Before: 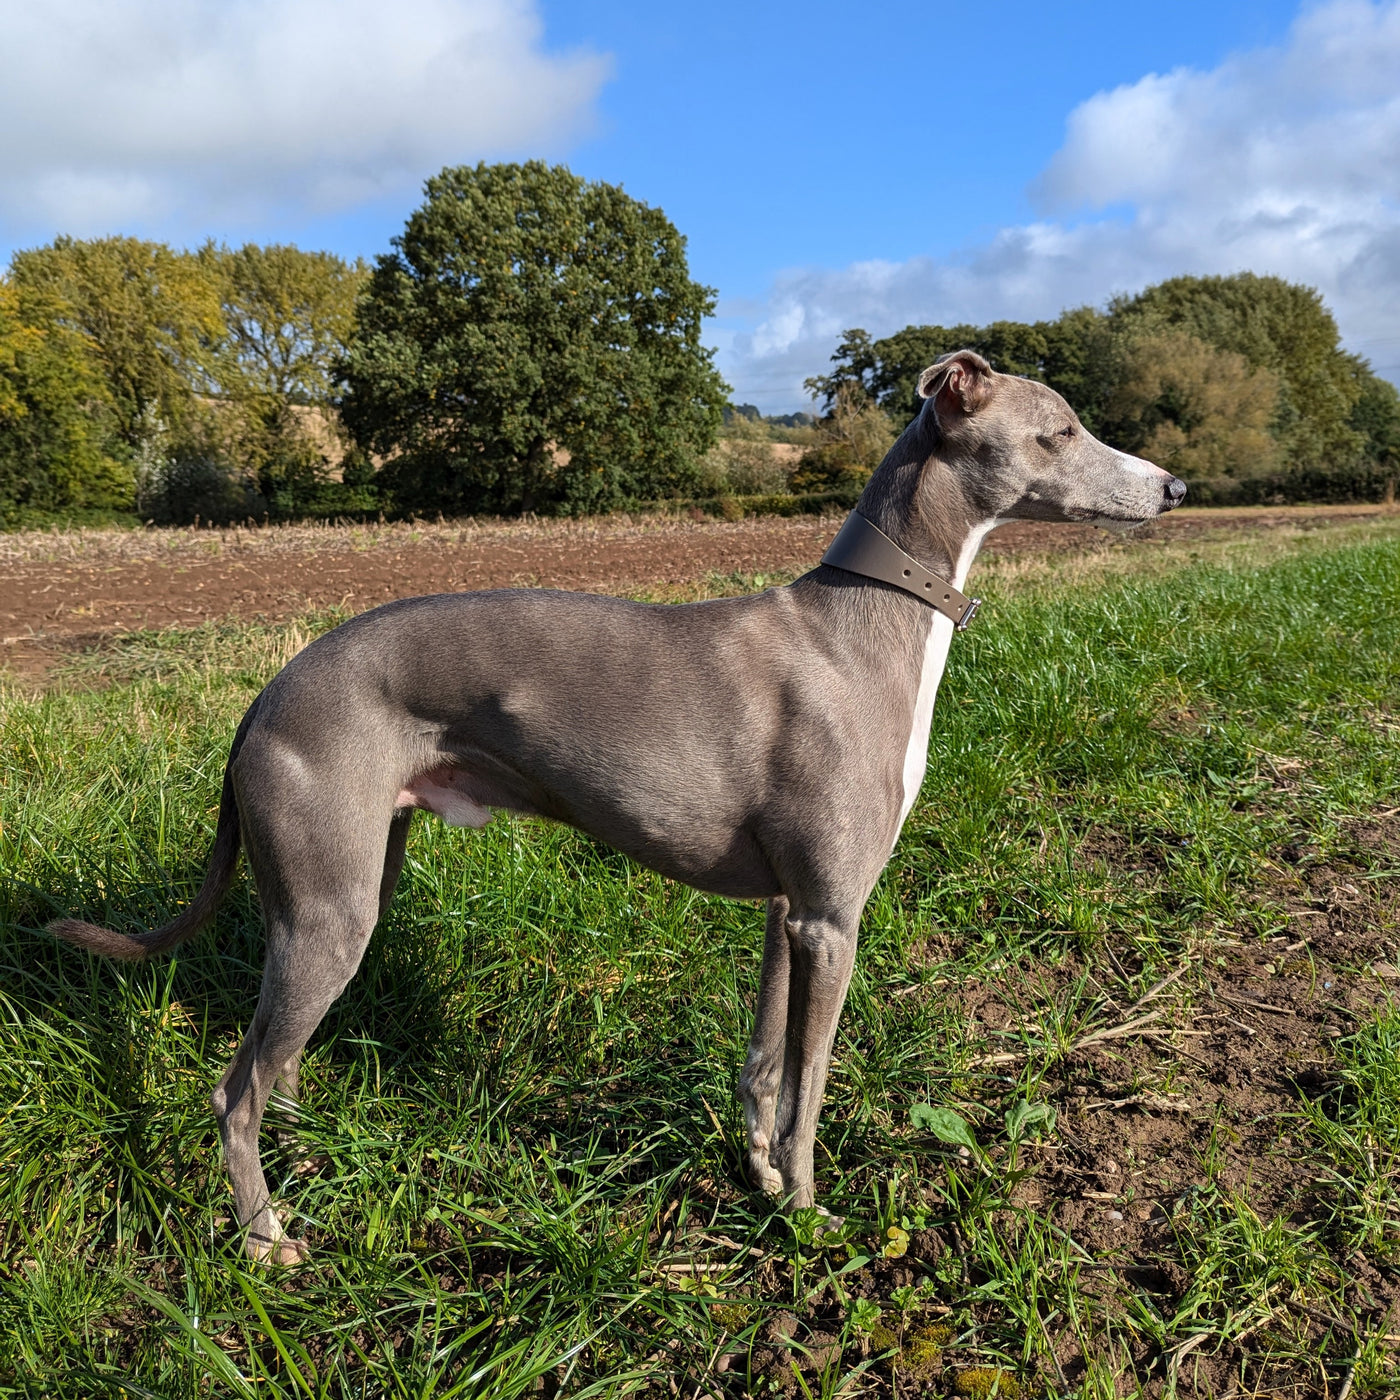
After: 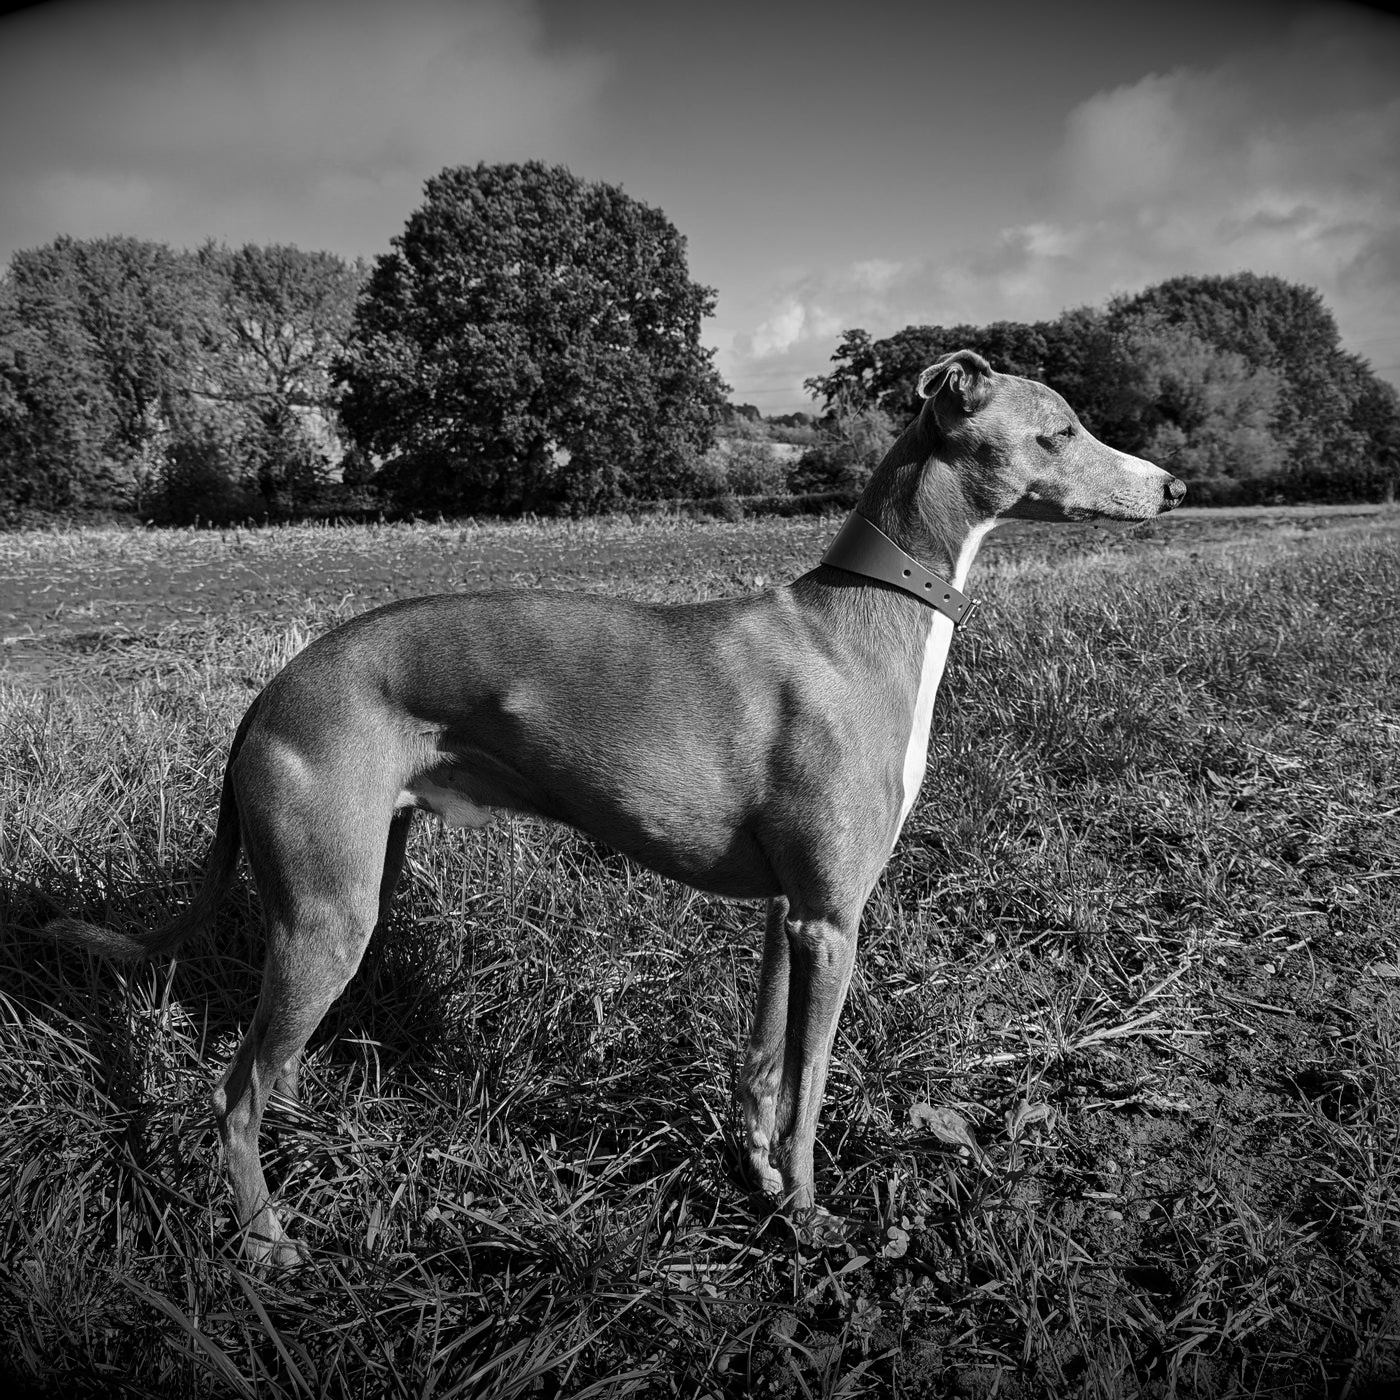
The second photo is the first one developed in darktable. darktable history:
base curve: curves: ch0 [(0, 0) (0.073, 0.04) (0.157, 0.139) (0.492, 0.492) (0.758, 0.758) (1, 1)], preserve colors none
color balance rgb: linear chroma grading › global chroma 1.5%, linear chroma grading › mid-tones -1%, perceptual saturation grading › global saturation -3%, perceptual saturation grading › shadows -2%
vignetting: fall-off start 98.29%, fall-off radius 100%, brightness -1, saturation 0.5, width/height ratio 1.428
white balance: red 0.983, blue 1.036
monochrome: a -4.13, b 5.16, size 1
